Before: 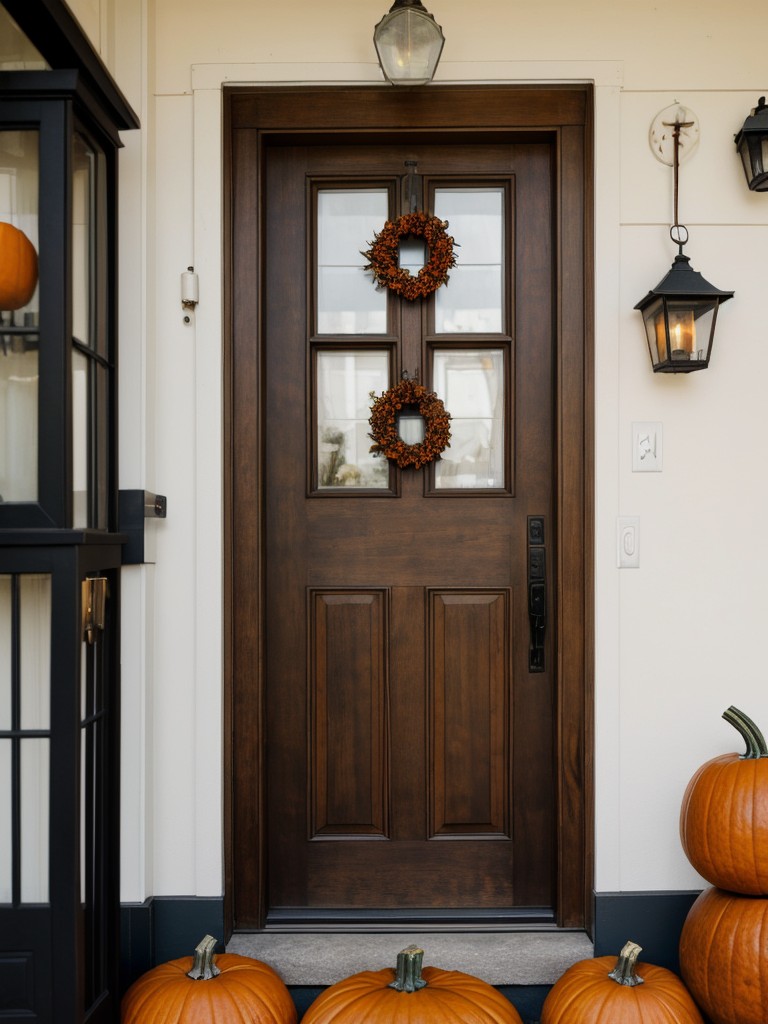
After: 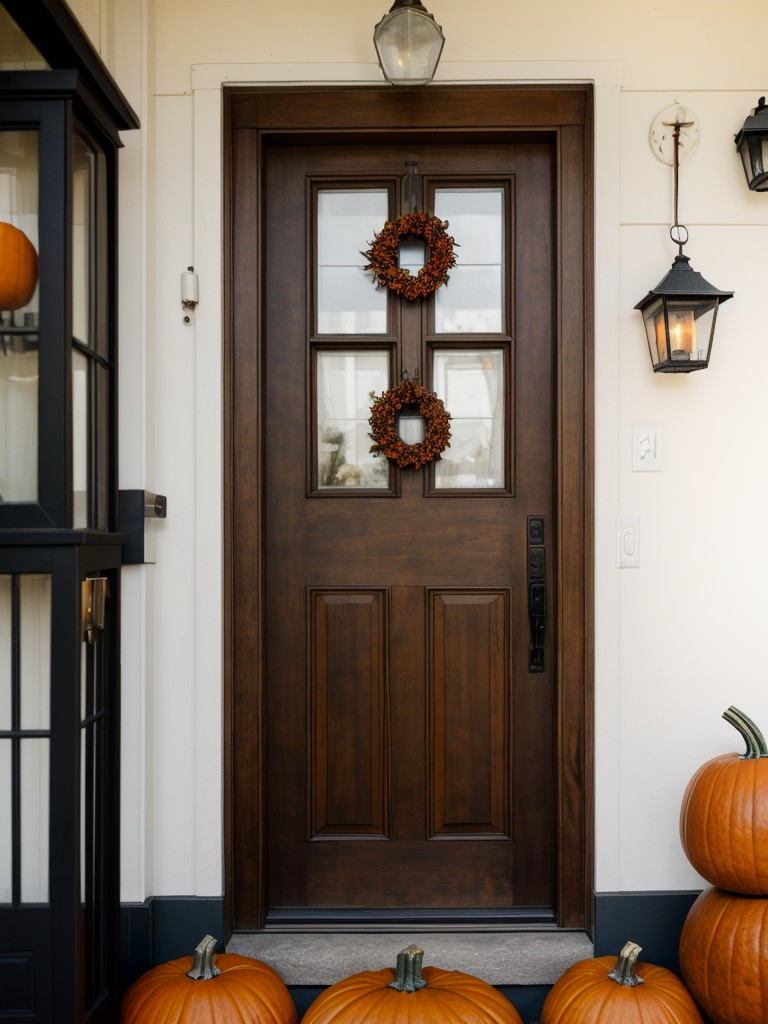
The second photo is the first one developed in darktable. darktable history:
shadows and highlights: shadows -54.02, highlights 84.56, soften with gaussian
